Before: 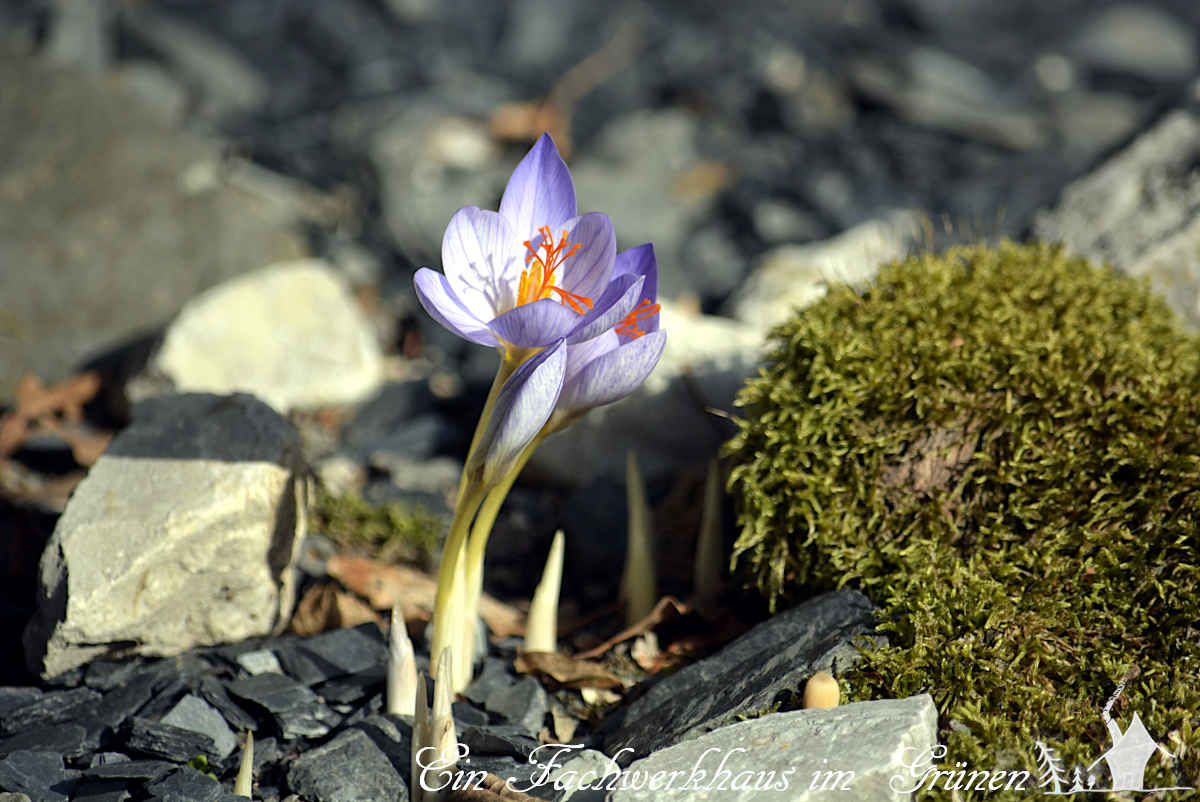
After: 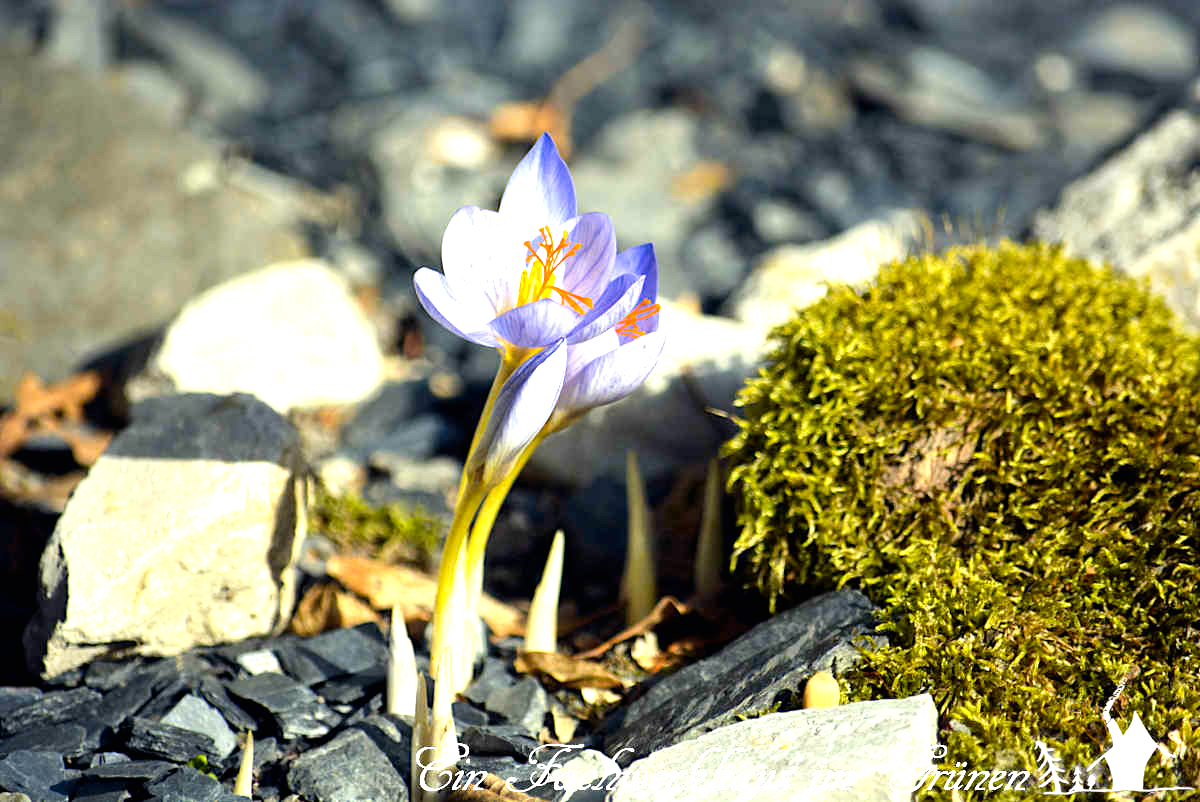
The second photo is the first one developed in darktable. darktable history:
color contrast: green-magenta contrast 0.85, blue-yellow contrast 1.25, unbound 0
tone equalizer: on, module defaults
exposure: black level correction 0, exposure 1.1 EV, compensate highlight preservation false
